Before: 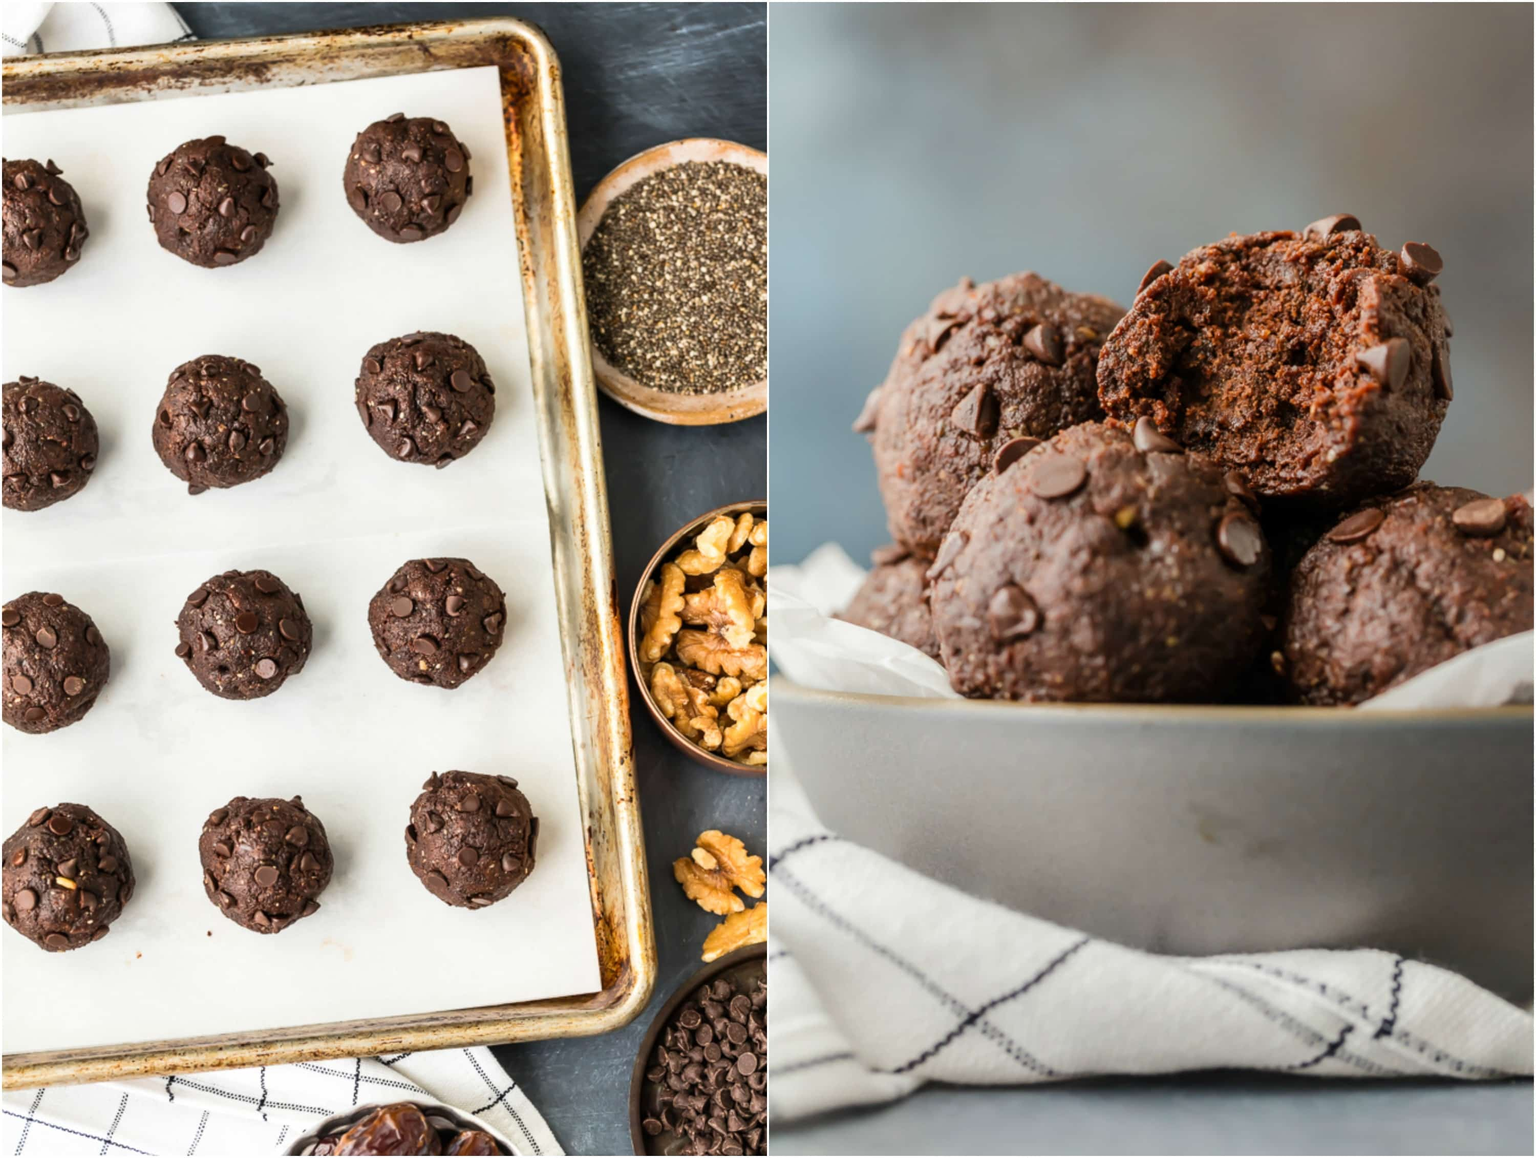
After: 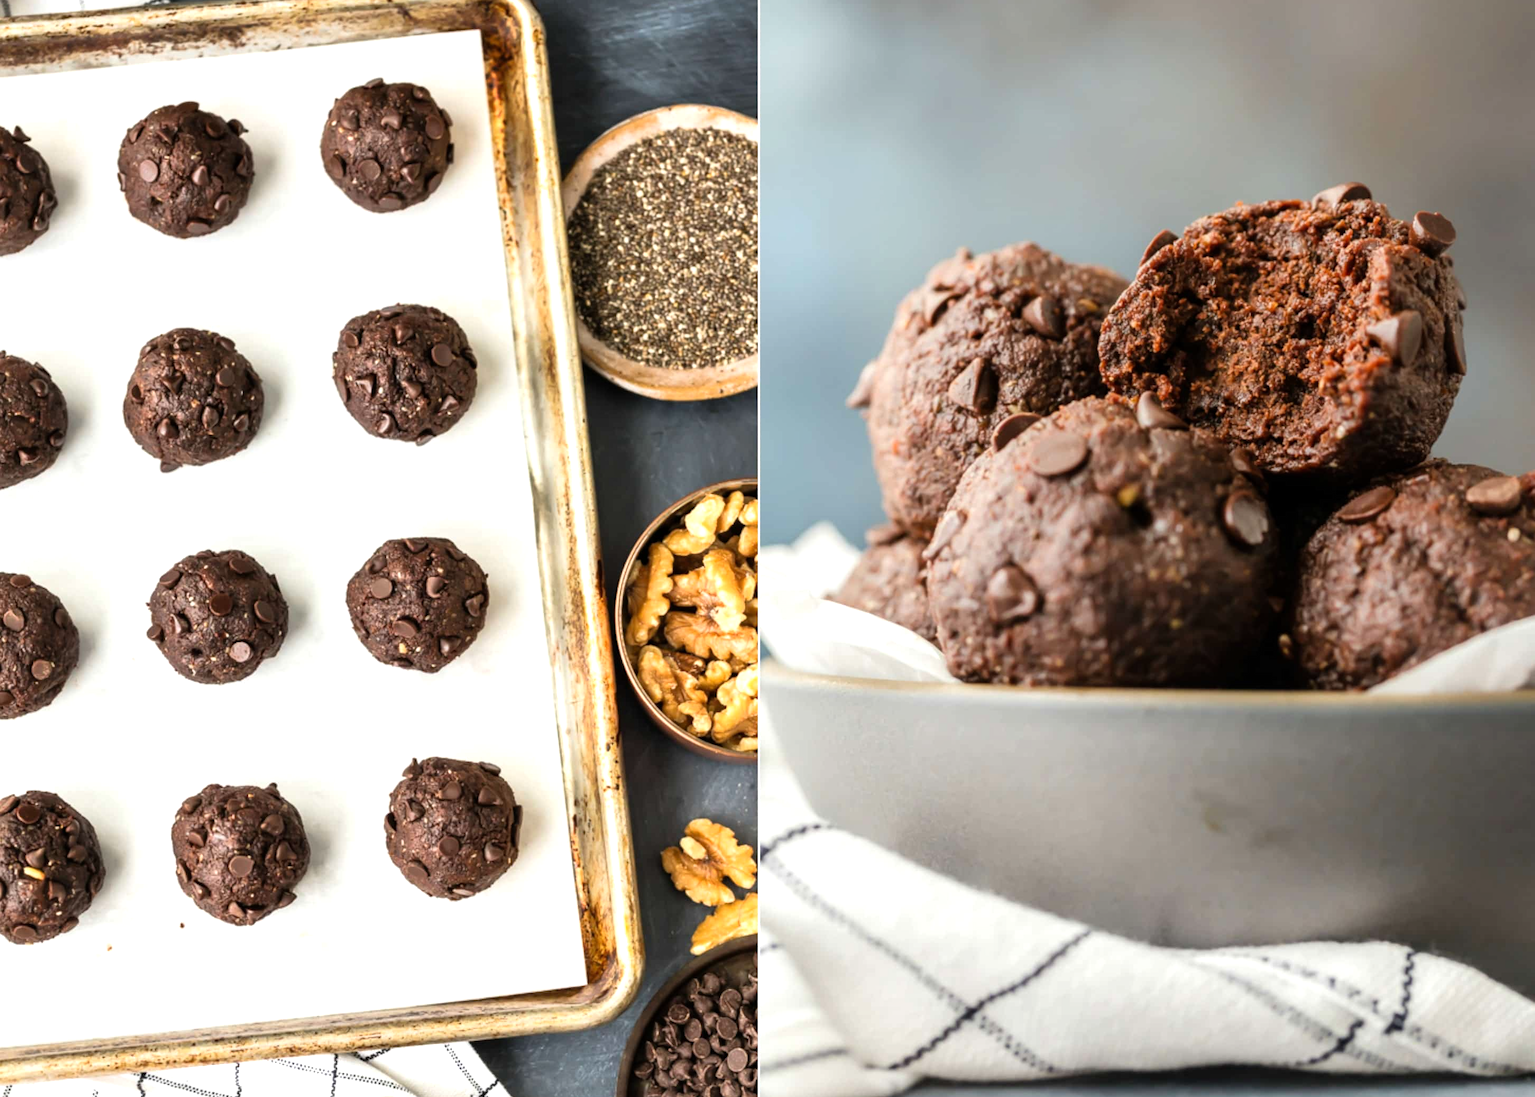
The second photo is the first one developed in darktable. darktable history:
tone equalizer: -8 EV -0.414 EV, -7 EV -0.392 EV, -6 EV -0.309 EV, -5 EV -0.216 EV, -3 EV 0.229 EV, -2 EV 0.313 EV, -1 EV 0.379 EV, +0 EV 0.433 EV
crop: left 2.196%, top 3.241%, right 0.835%, bottom 4.821%
